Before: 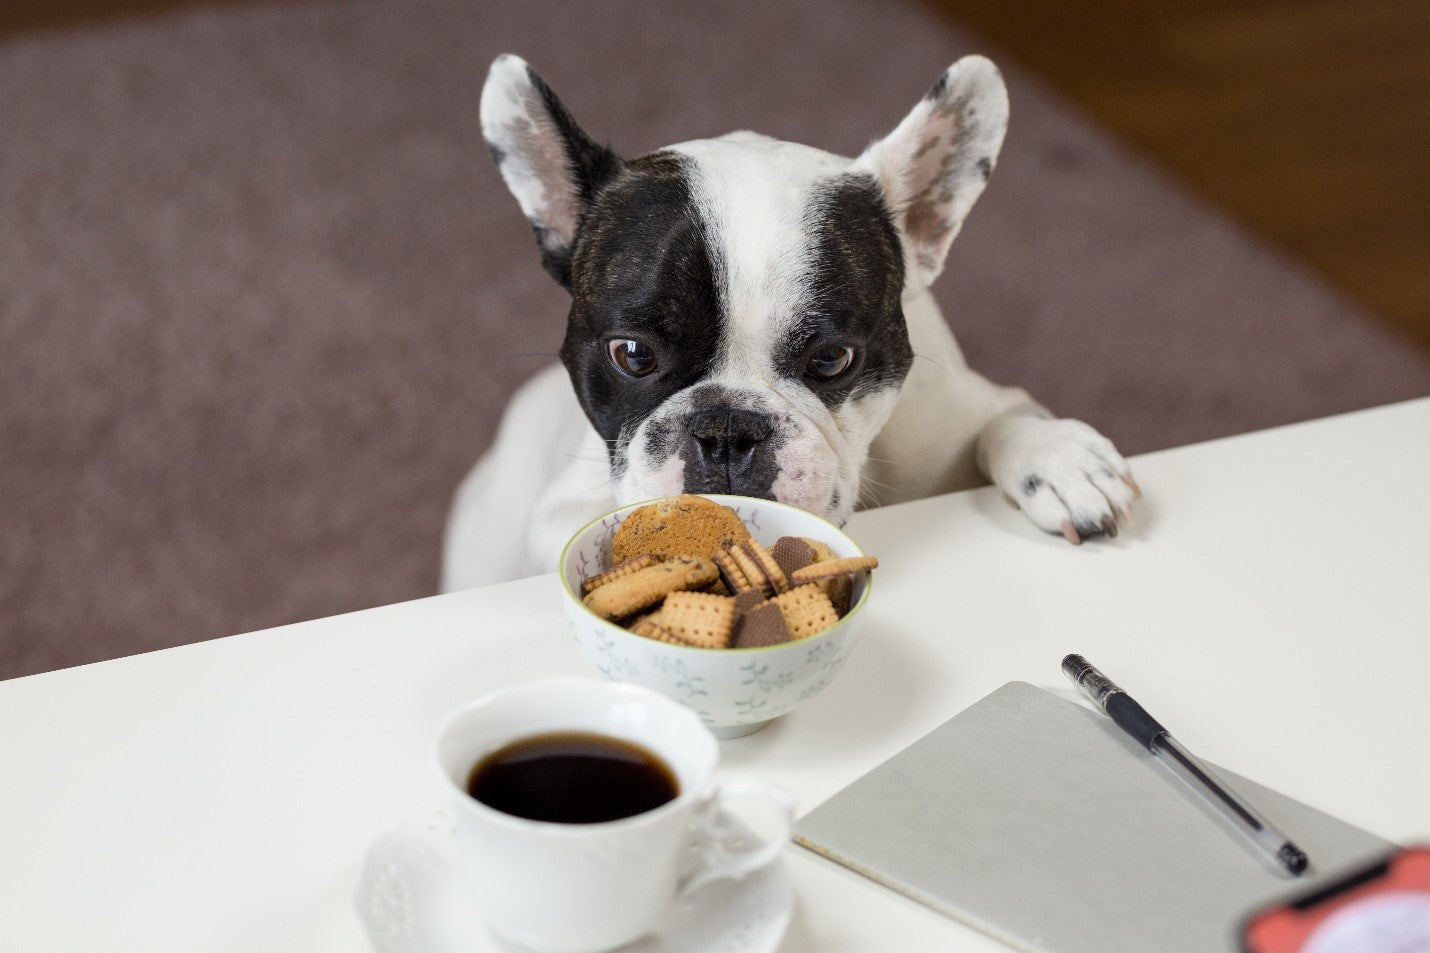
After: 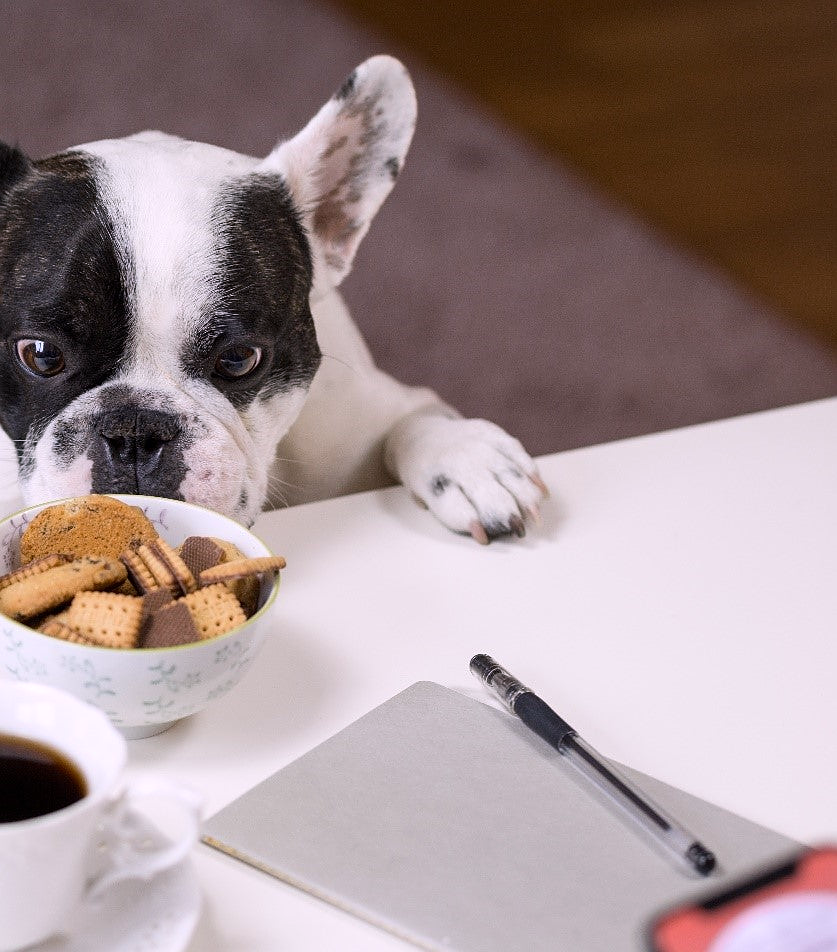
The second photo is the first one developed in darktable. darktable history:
white balance: red 1.05, blue 1.072
contrast brightness saturation: contrast 0.07
crop: left 41.402%
sharpen: radius 1
